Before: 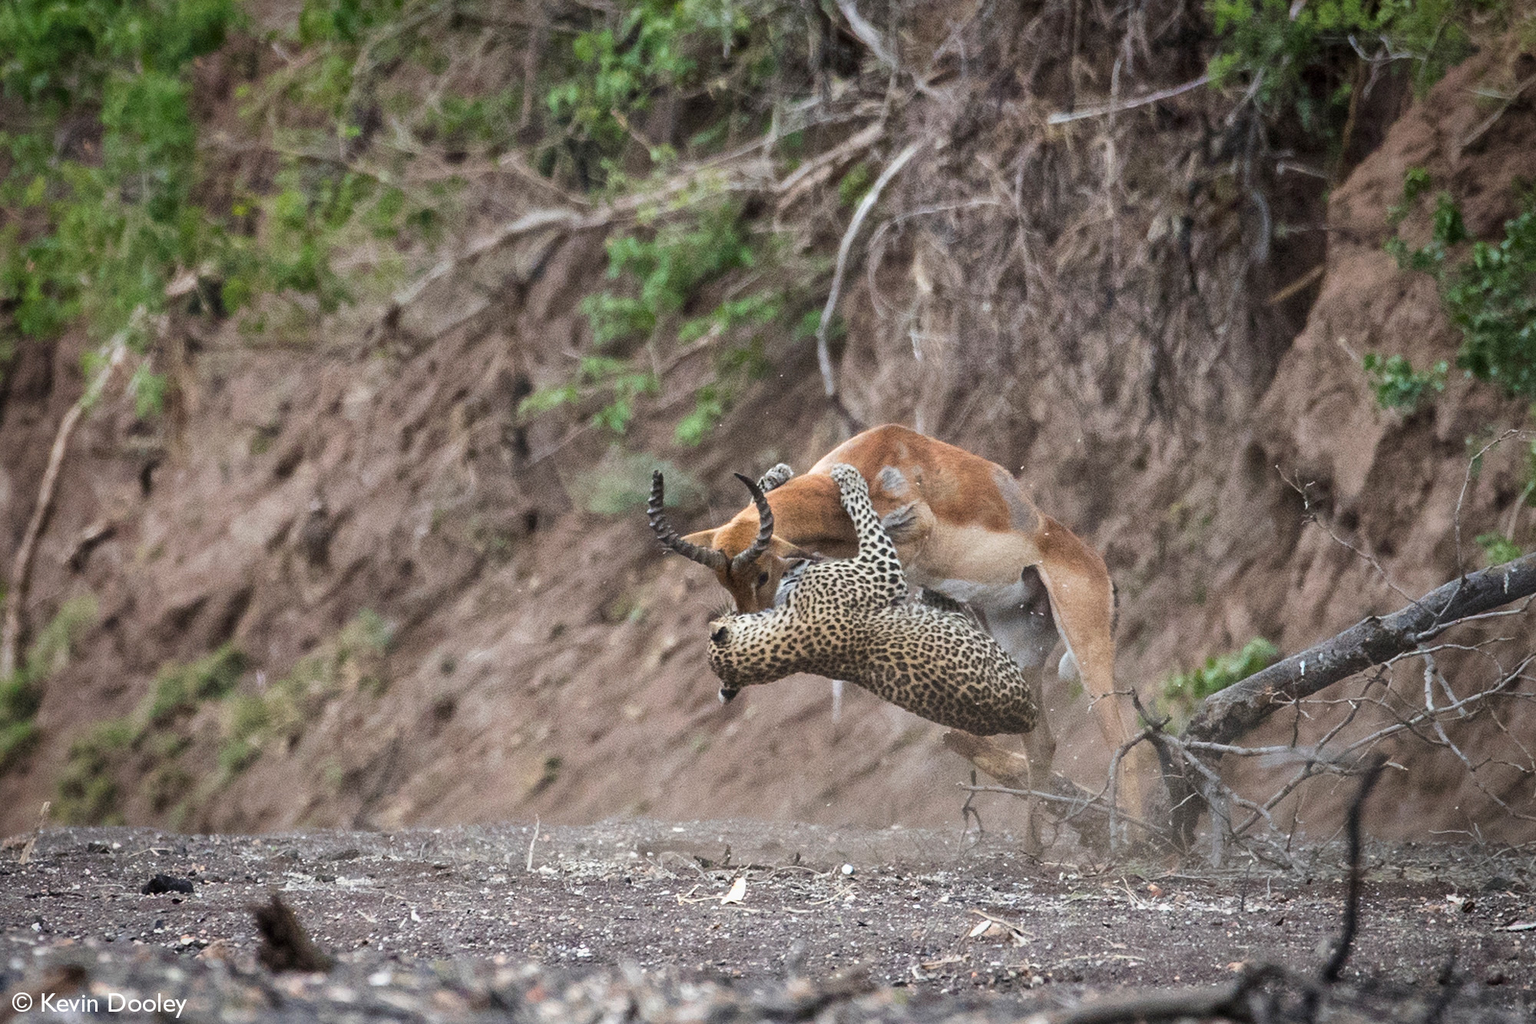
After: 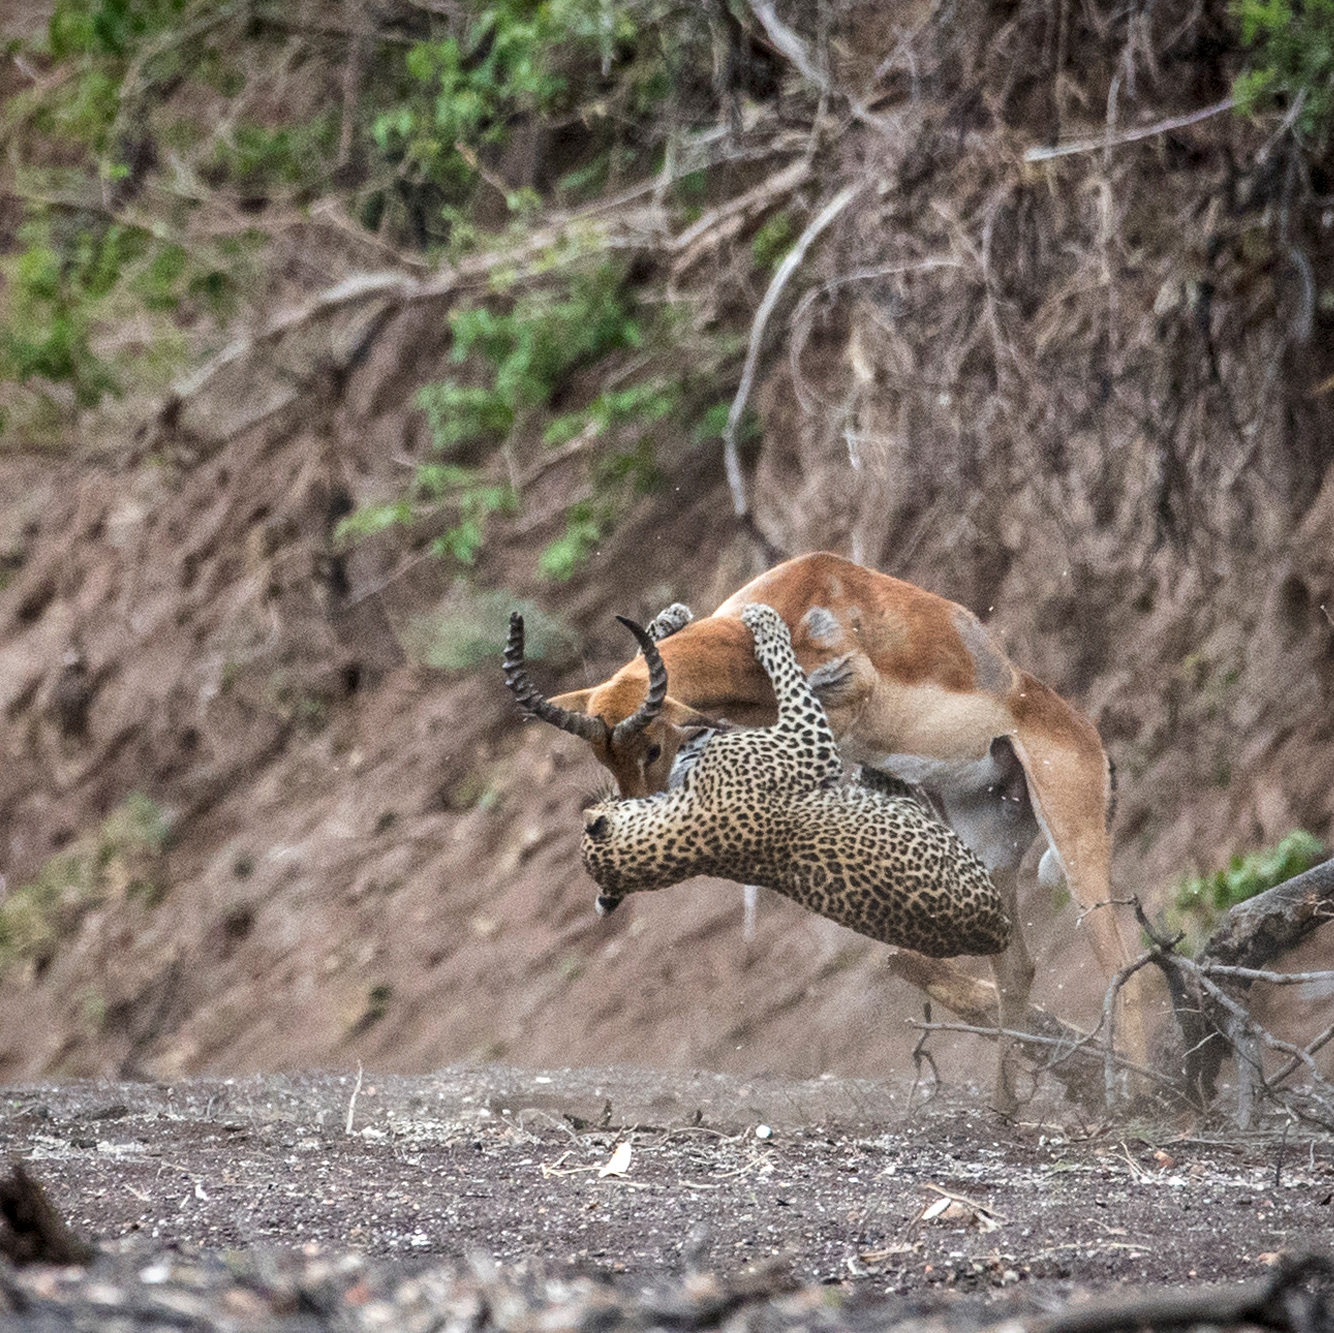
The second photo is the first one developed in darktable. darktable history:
crop: left 17.009%, right 16.255%
local contrast: on, module defaults
